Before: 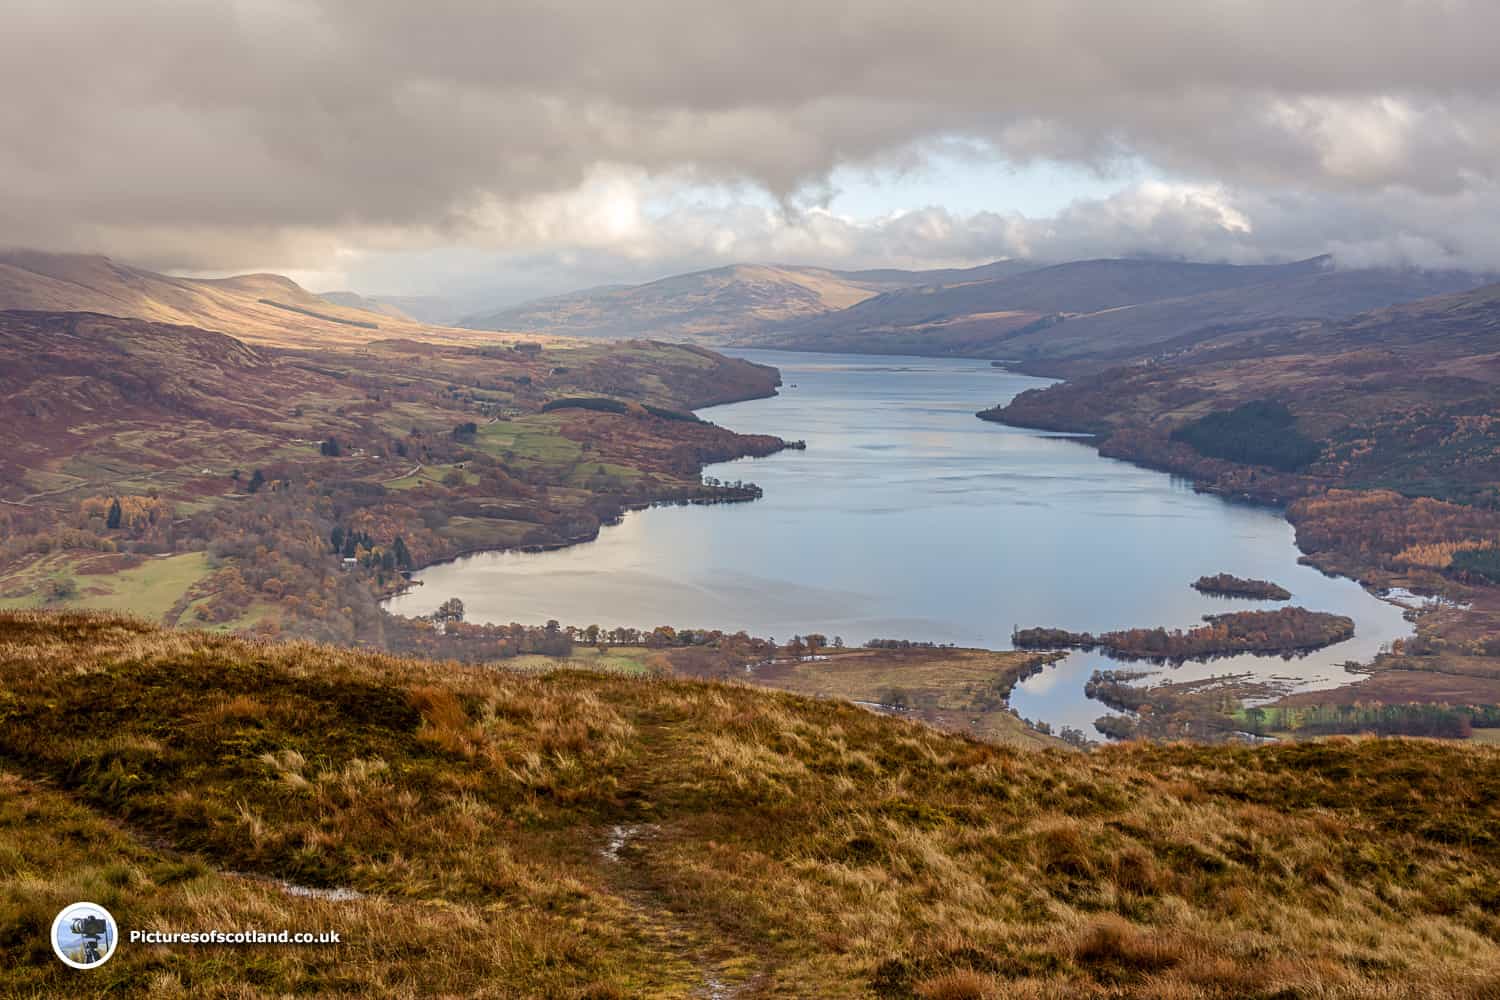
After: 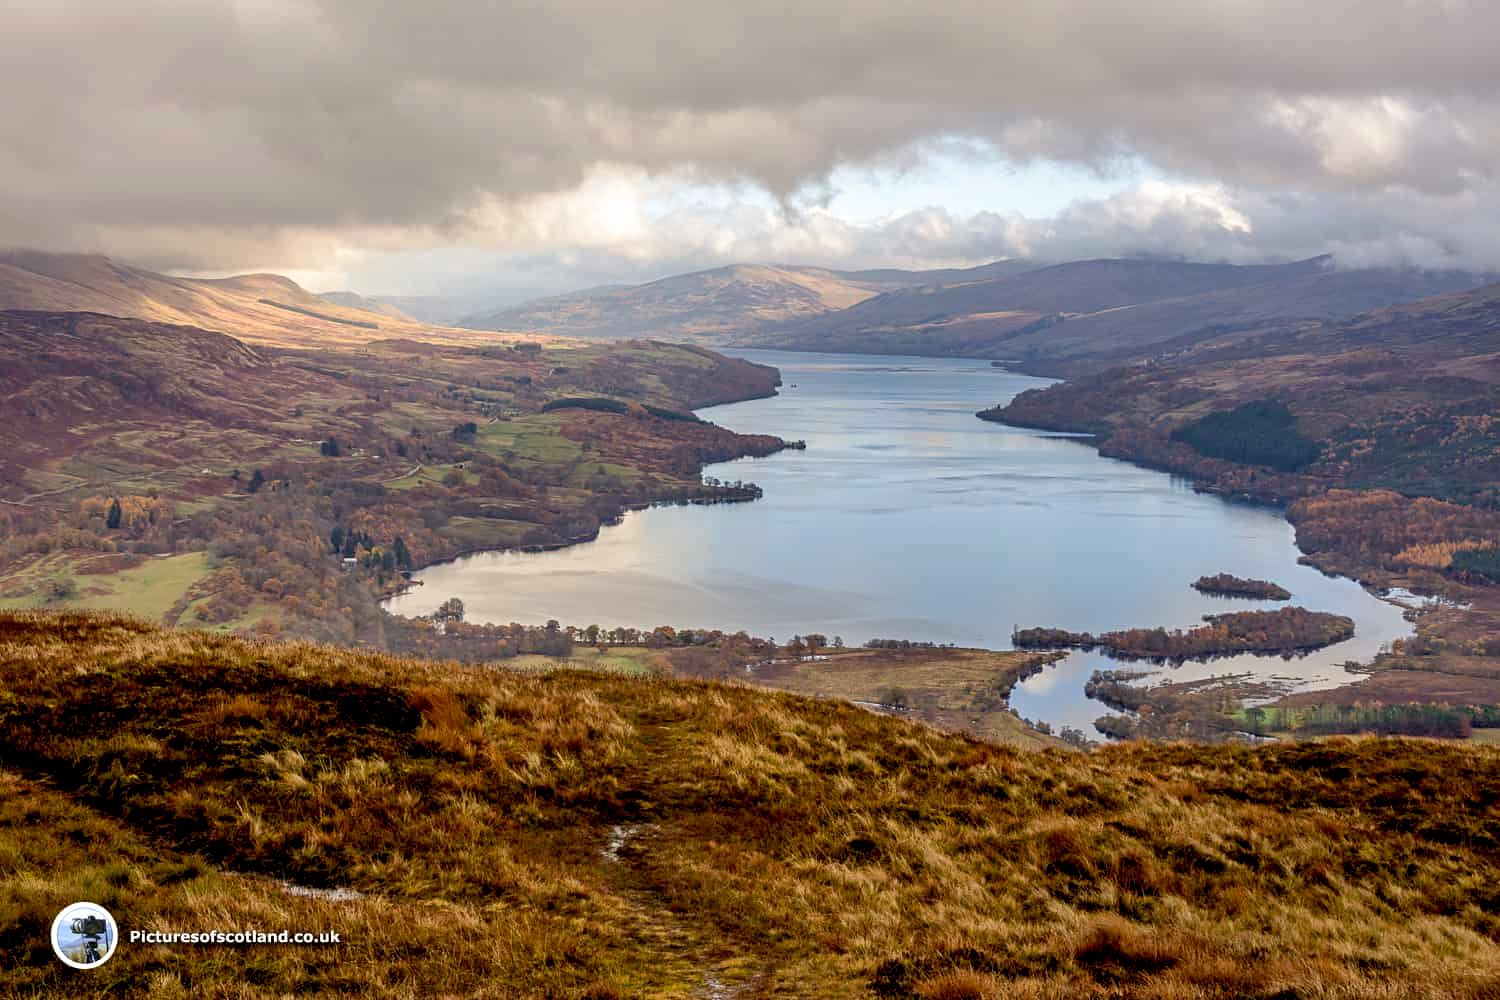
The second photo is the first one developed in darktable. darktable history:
base curve: curves: ch0 [(0.017, 0) (0.425, 0.441) (0.844, 0.933) (1, 1)], preserve colors none
